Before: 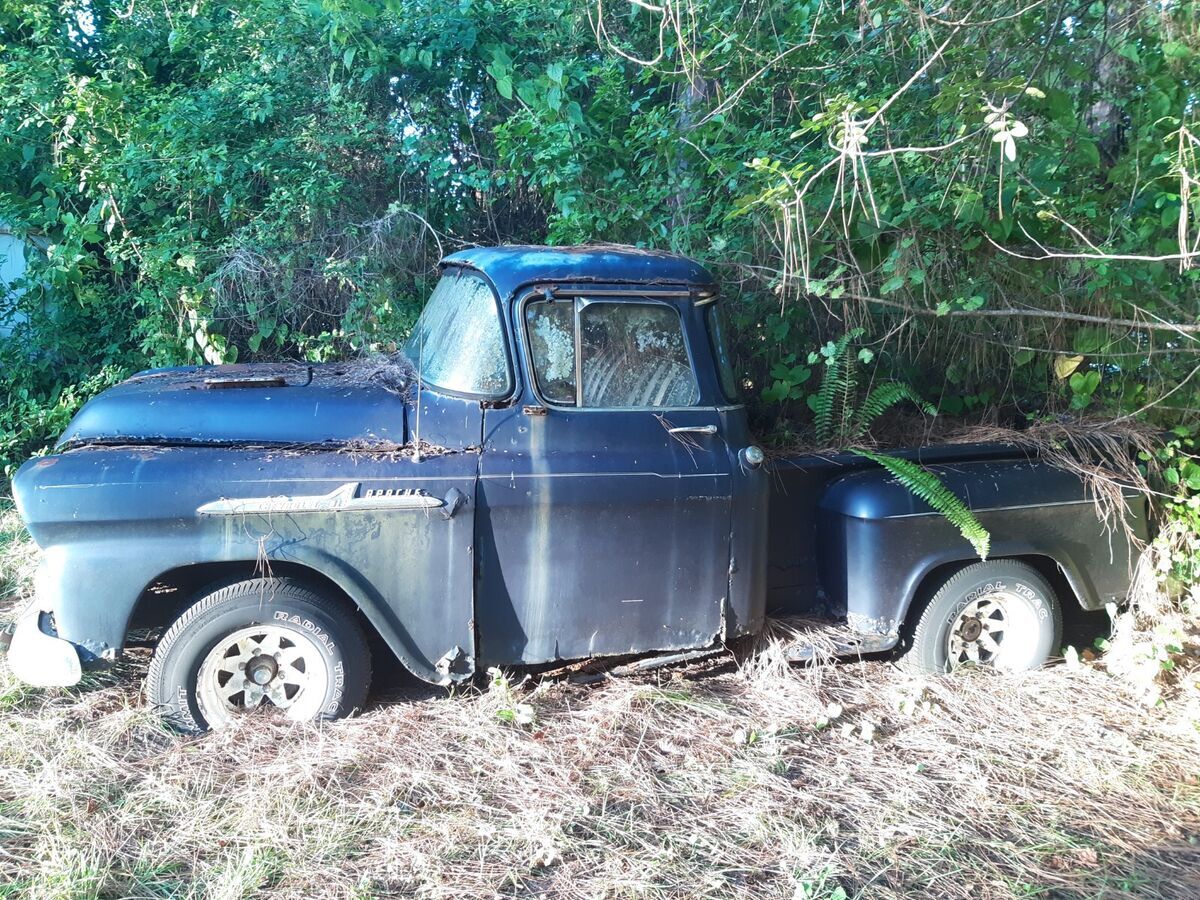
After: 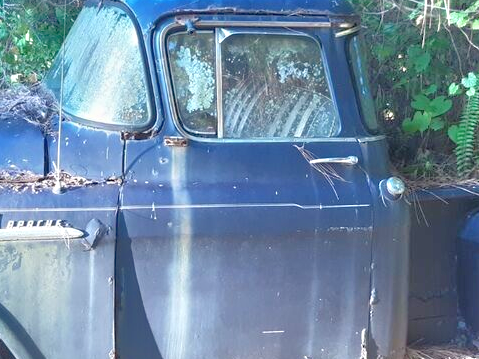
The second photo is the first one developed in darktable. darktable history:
crop: left 30%, top 30%, right 30%, bottom 30%
tone equalizer: -8 EV 2 EV, -7 EV 2 EV, -6 EV 2 EV, -5 EV 2 EV, -4 EV 2 EV, -3 EV 1.5 EV, -2 EV 1 EV, -1 EV 0.5 EV
